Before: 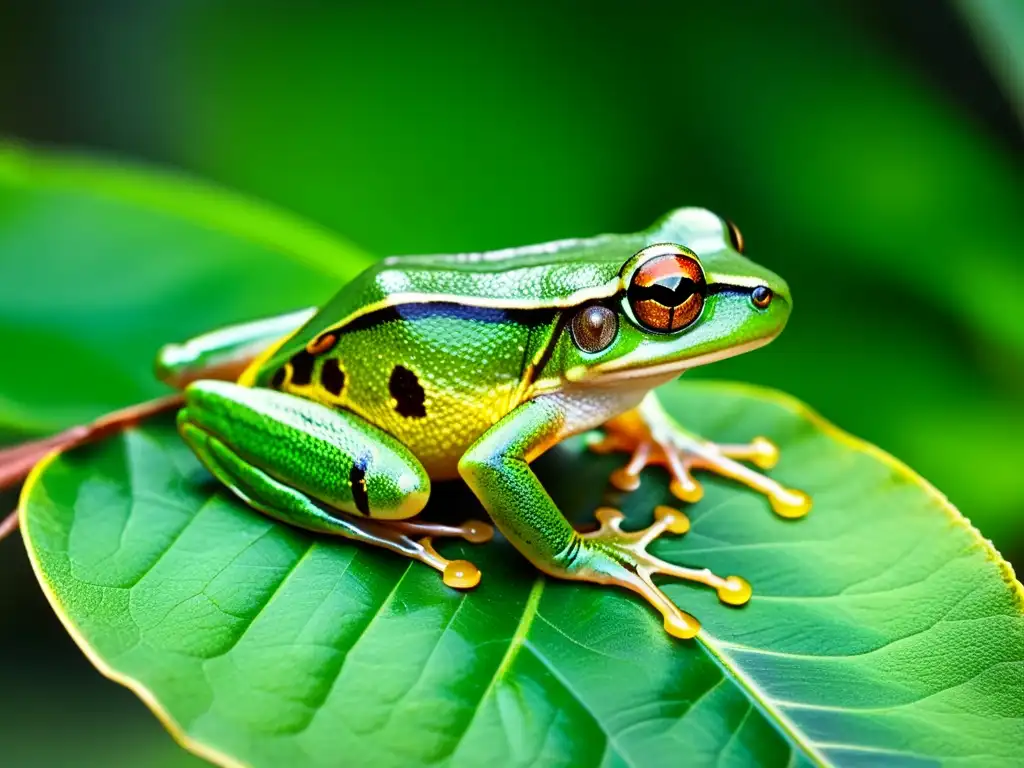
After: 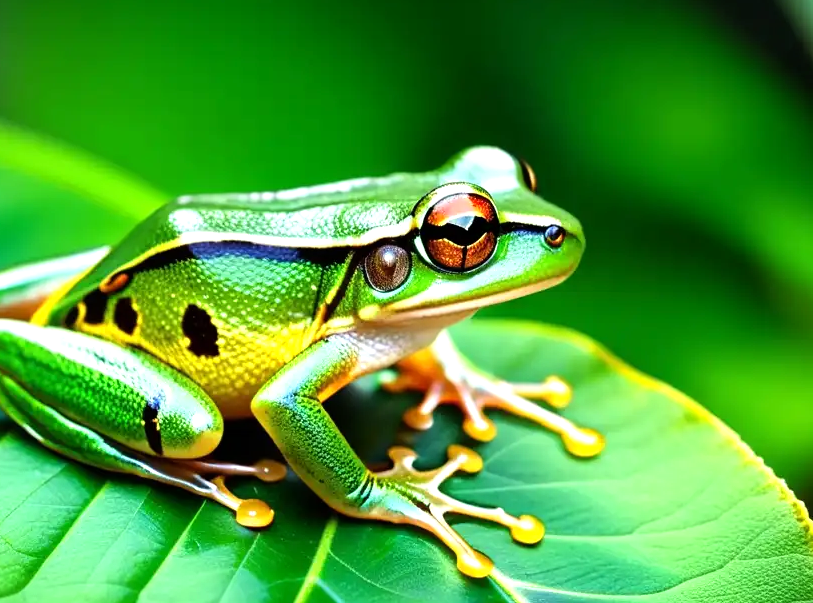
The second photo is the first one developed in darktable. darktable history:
crop and rotate: left 20.258%, top 7.987%, right 0.342%, bottom 13.453%
tone equalizer: -8 EV -0.391 EV, -7 EV -0.414 EV, -6 EV -0.37 EV, -5 EV -0.194 EV, -3 EV 0.198 EV, -2 EV 0.334 EV, -1 EV 0.412 EV, +0 EV 0.434 EV
